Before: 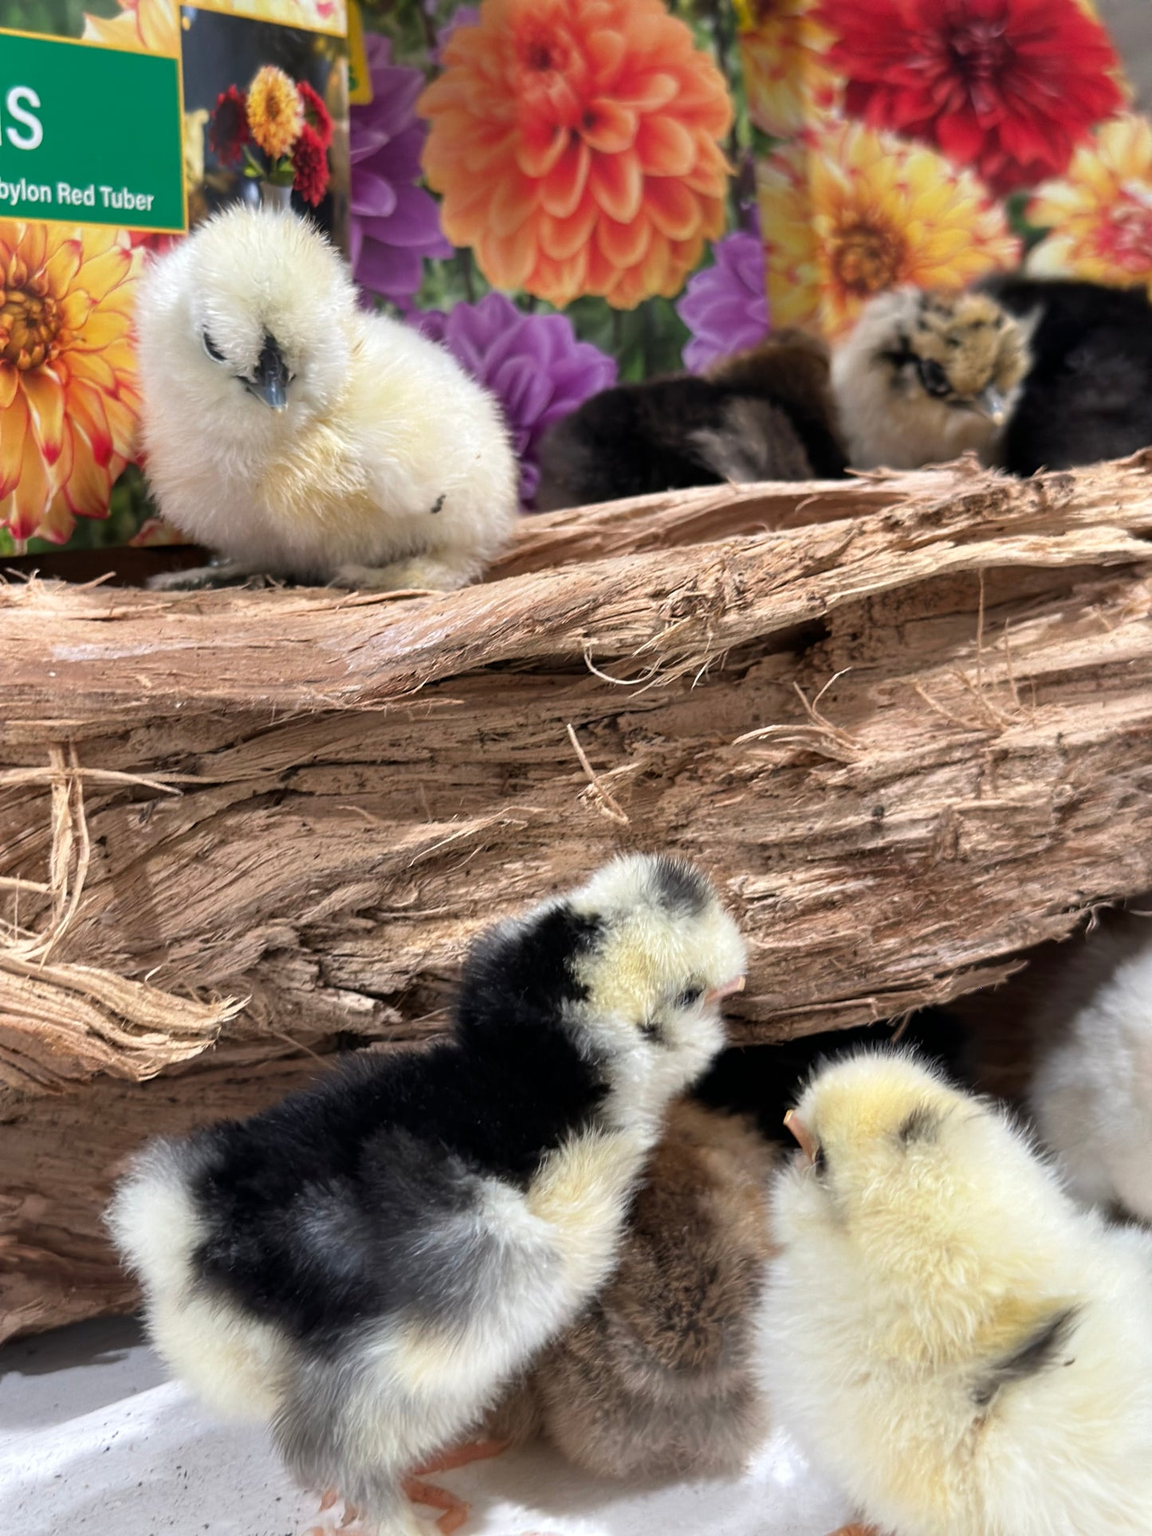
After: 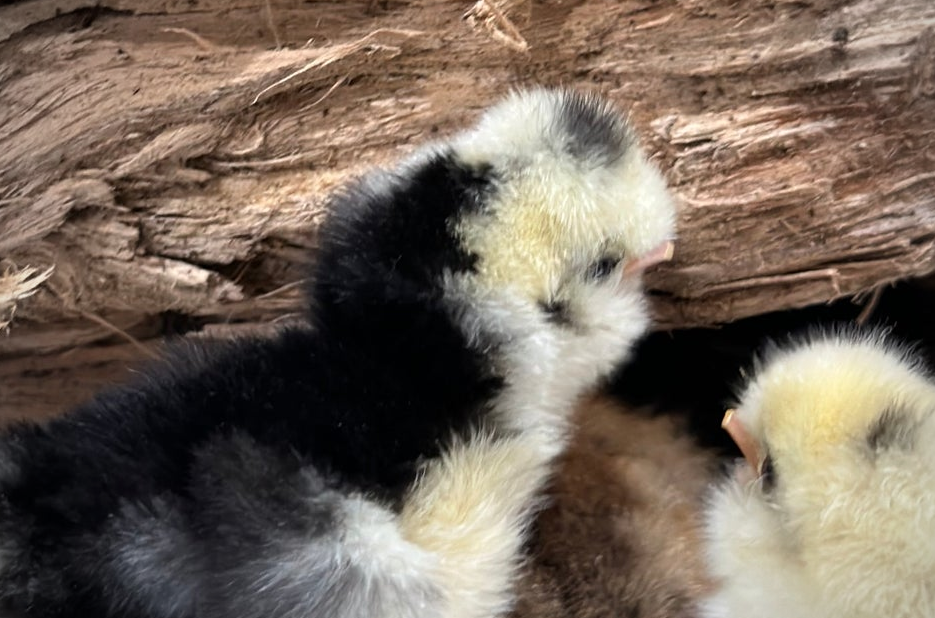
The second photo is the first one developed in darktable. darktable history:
crop: left 18.096%, top 51.028%, right 17.171%, bottom 16.877%
vignetting: on, module defaults
